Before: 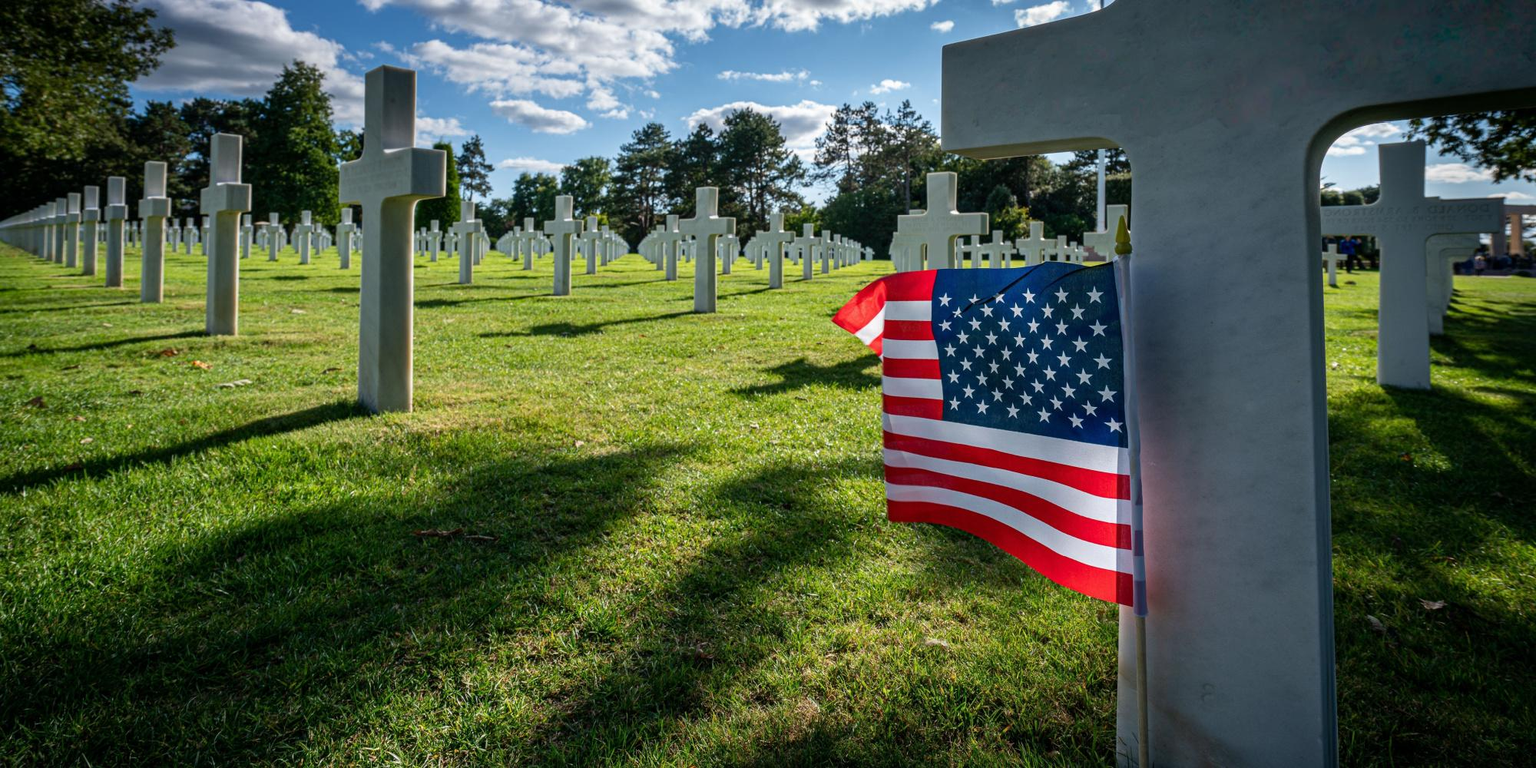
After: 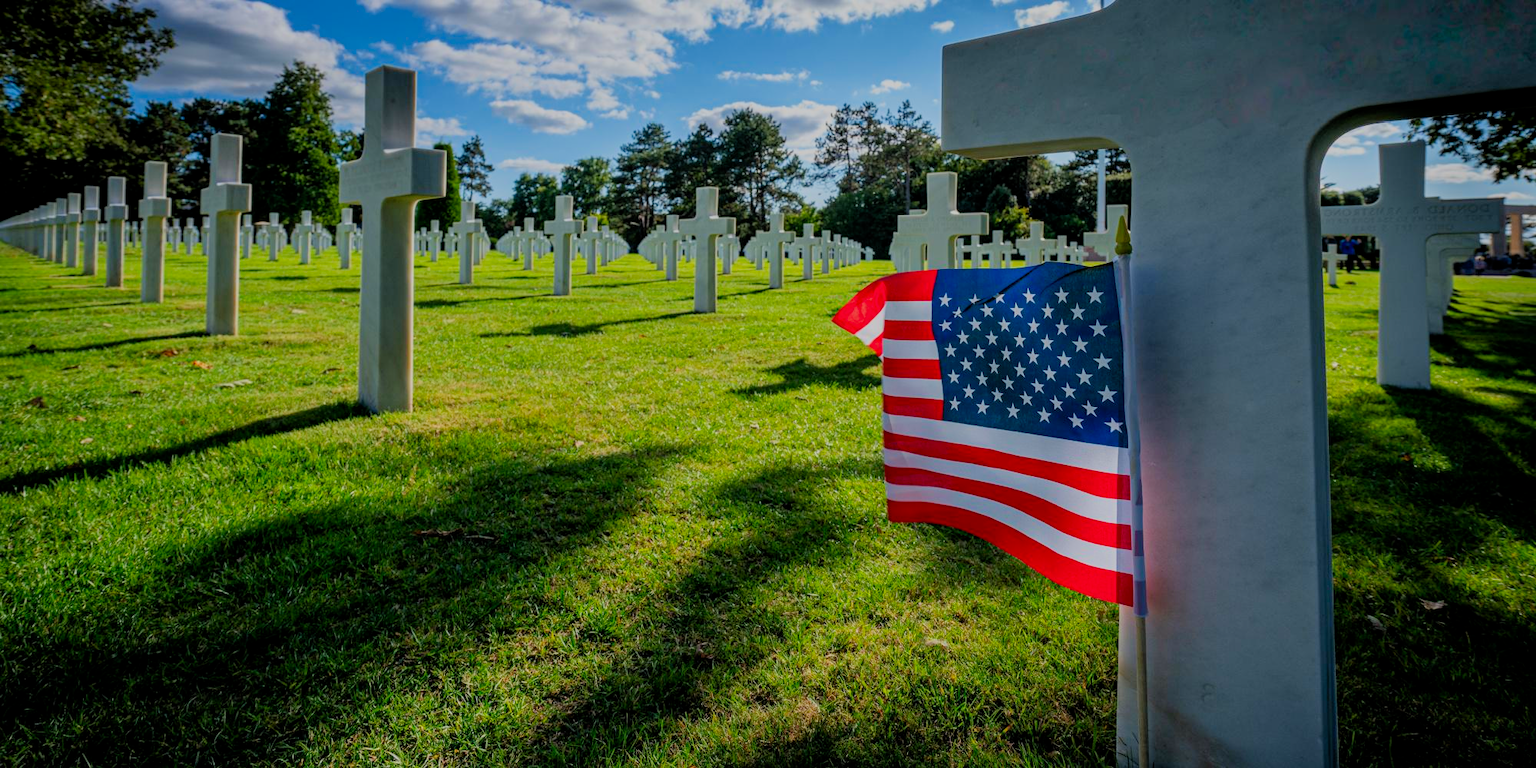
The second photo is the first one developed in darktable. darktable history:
filmic rgb: black relative exposure -8.79 EV, white relative exposure 4.98 EV, threshold 3 EV, target black luminance 0%, hardness 3.77, latitude 66.33%, contrast 0.822, shadows ↔ highlights balance 20%, color science v5 (2021), contrast in shadows safe, contrast in highlights safe, enable highlight reconstruction true
color correction: saturation 1.34
